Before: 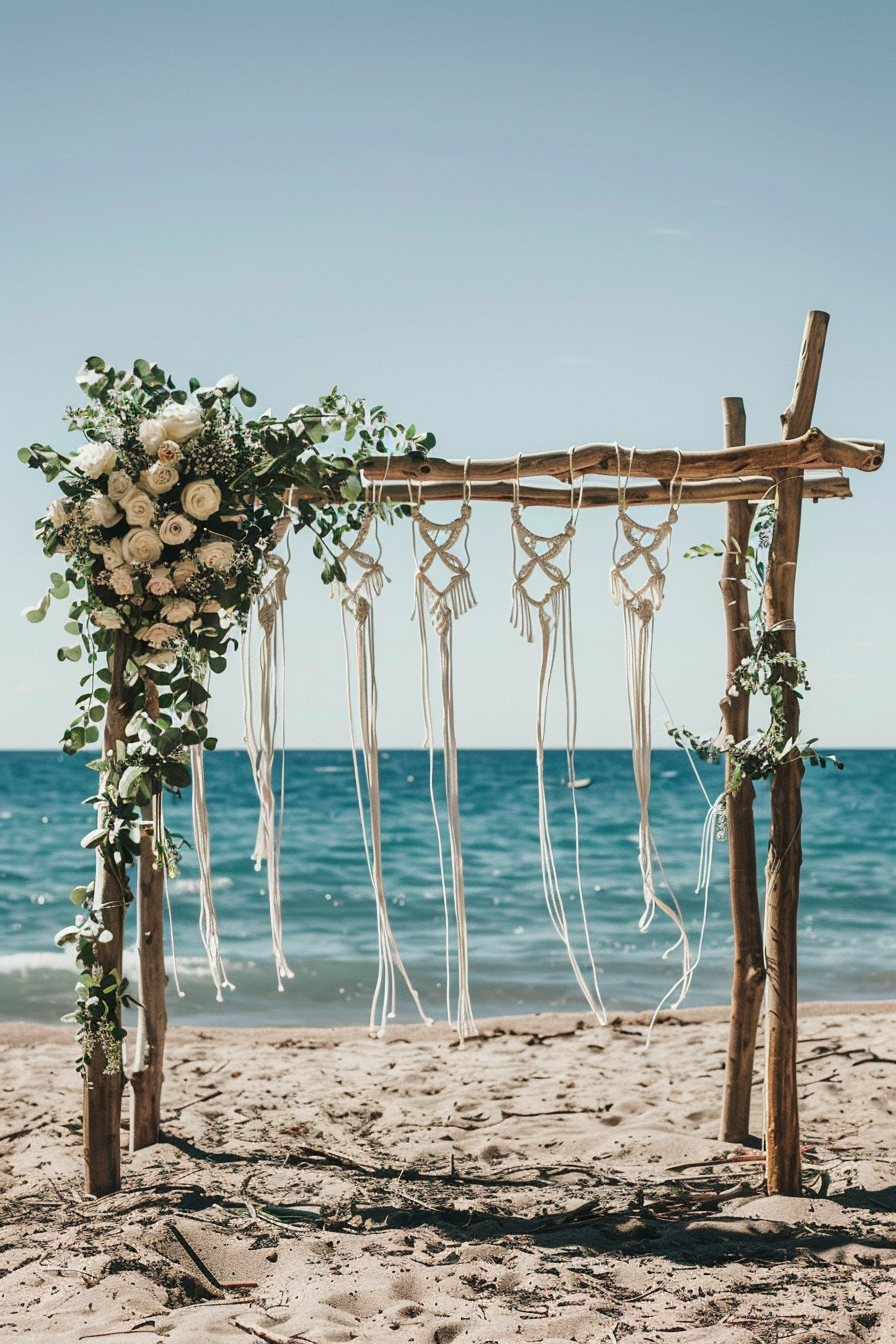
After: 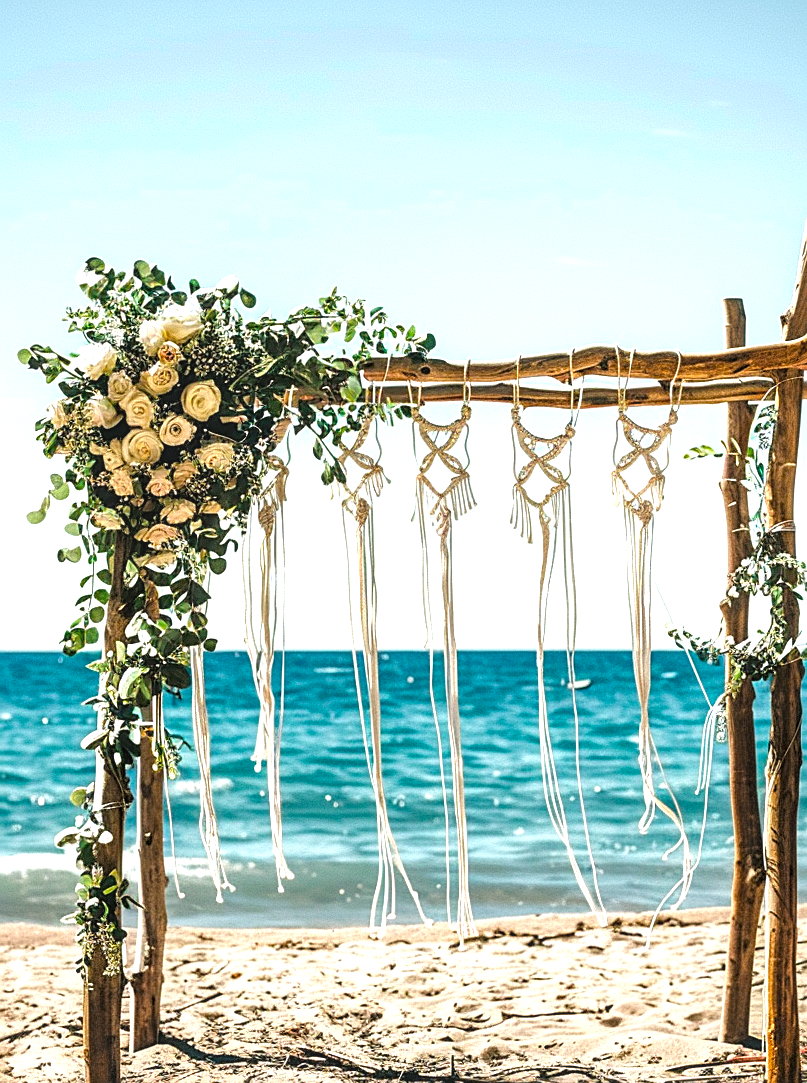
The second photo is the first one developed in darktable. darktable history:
color correction: highlights b* -0.024
crop: top 7.4%, right 9.918%, bottom 11.975%
color balance rgb: perceptual saturation grading › global saturation 49.137%, contrast 5.044%
tone equalizer: -8 EV -0.722 EV, -7 EV -0.726 EV, -6 EV -0.626 EV, -5 EV -0.401 EV, -3 EV 0.391 EV, -2 EV 0.6 EV, -1 EV 0.691 EV, +0 EV 0.749 EV
local contrast: on, module defaults
sharpen: on, module defaults
